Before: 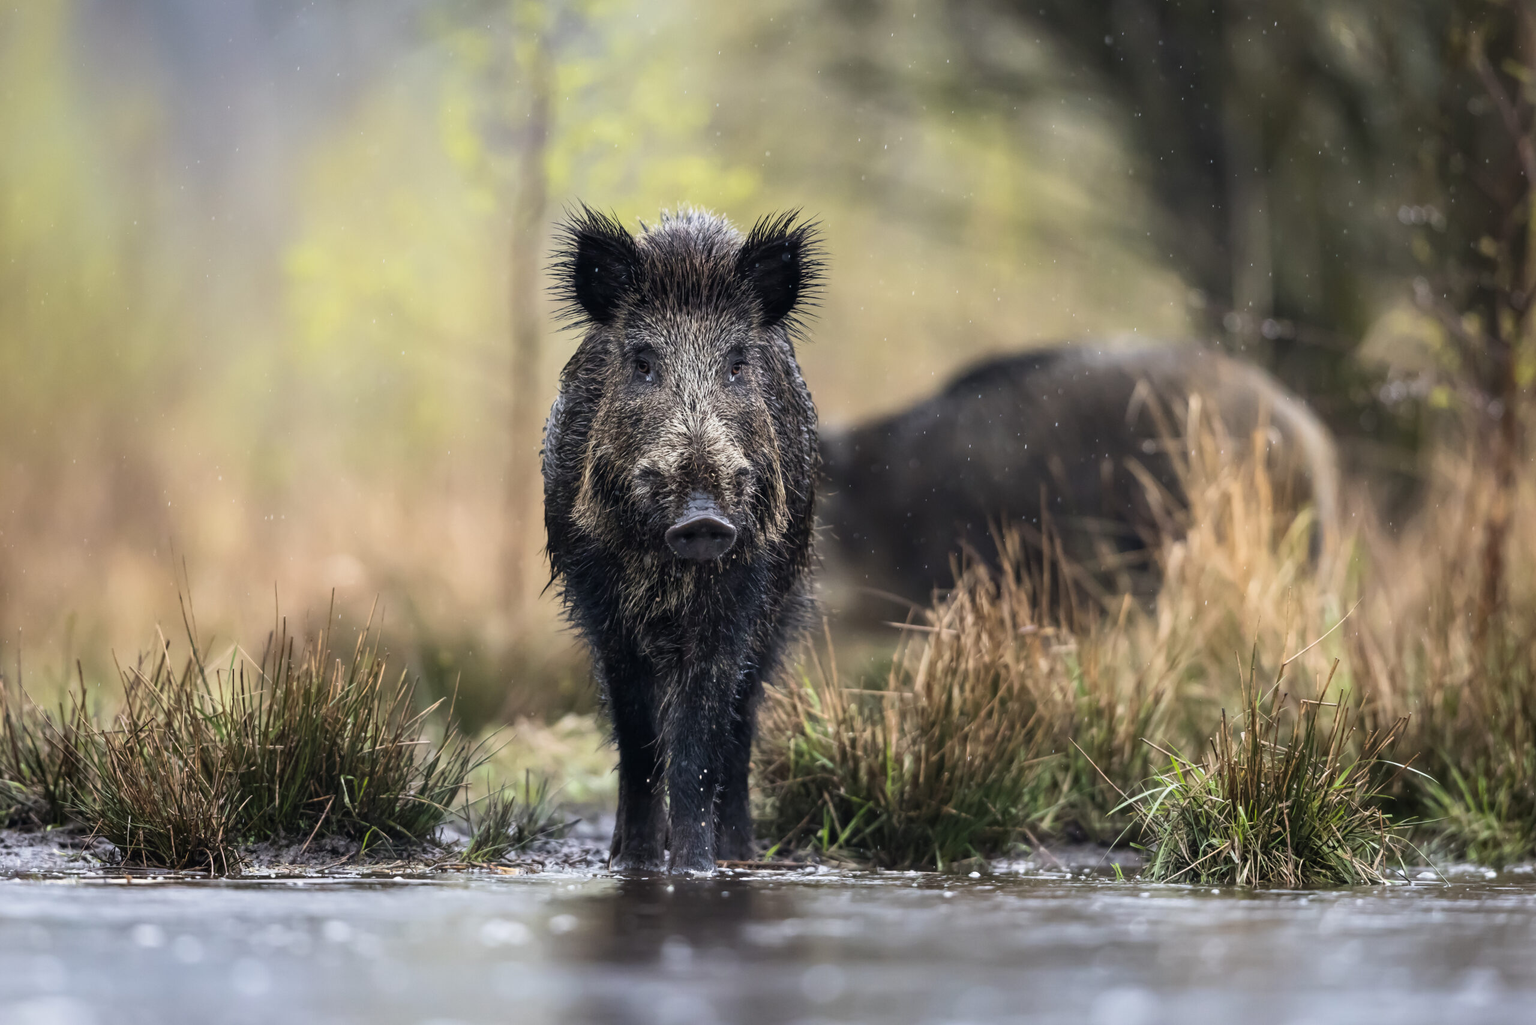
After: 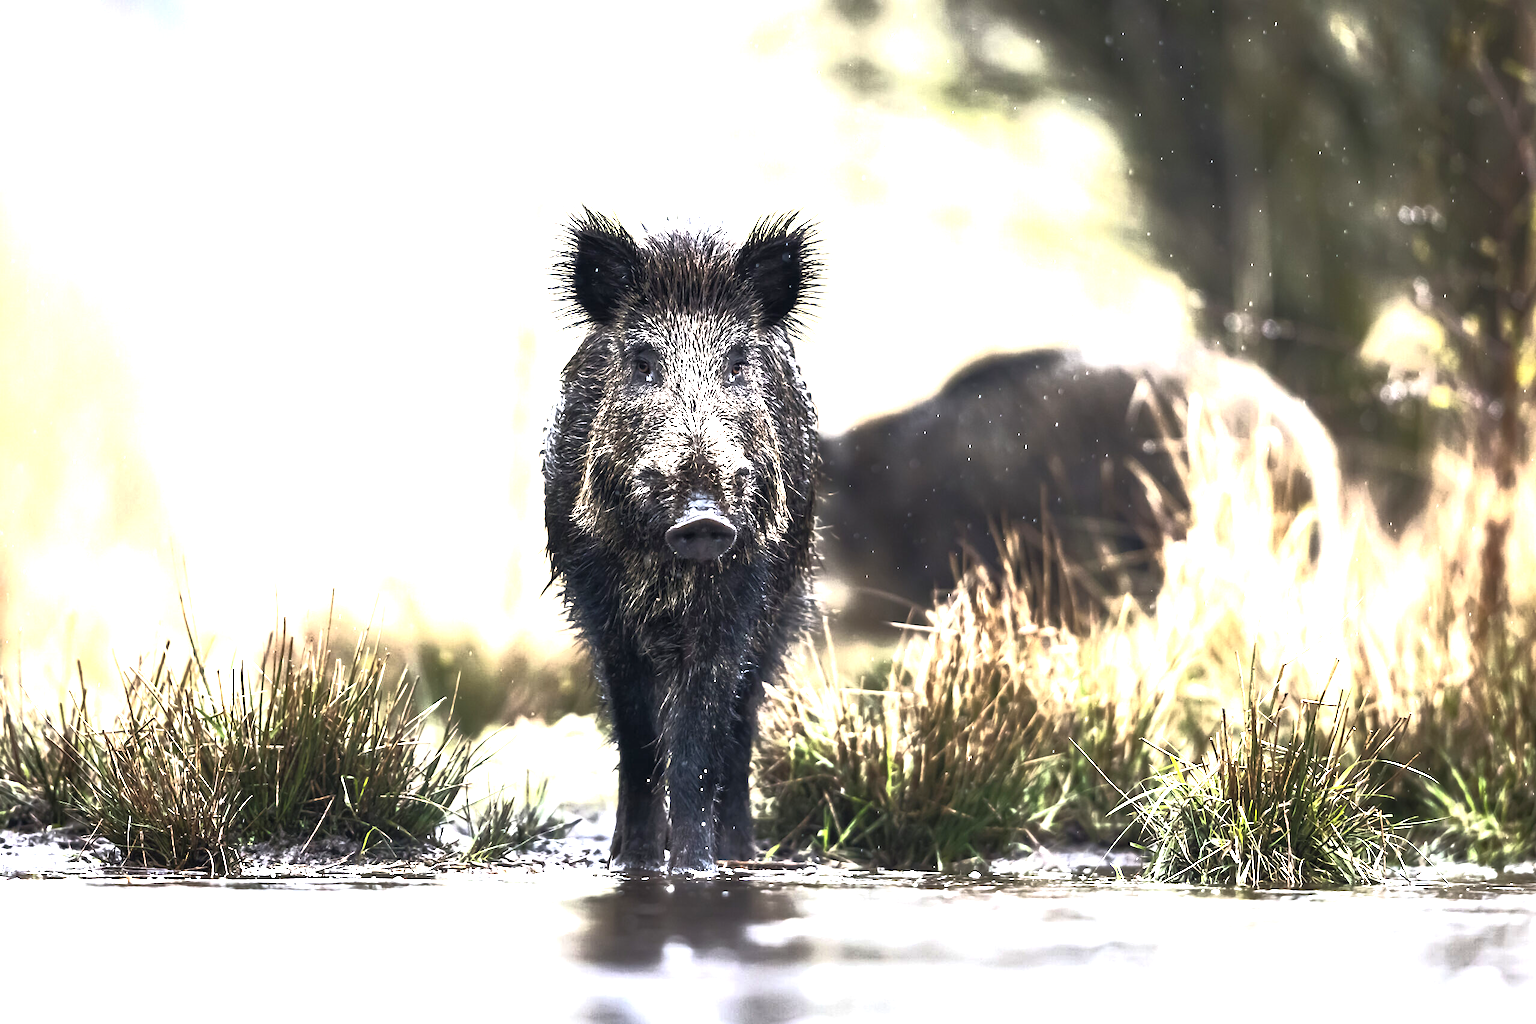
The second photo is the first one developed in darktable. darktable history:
exposure: black level correction 0, exposure 2.138 EV, compensate exposure bias true, compensate highlight preservation false
base curve: curves: ch0 [(0, 0) (0.564, 0.291) (0.802, 0.731) (1, 1)]
